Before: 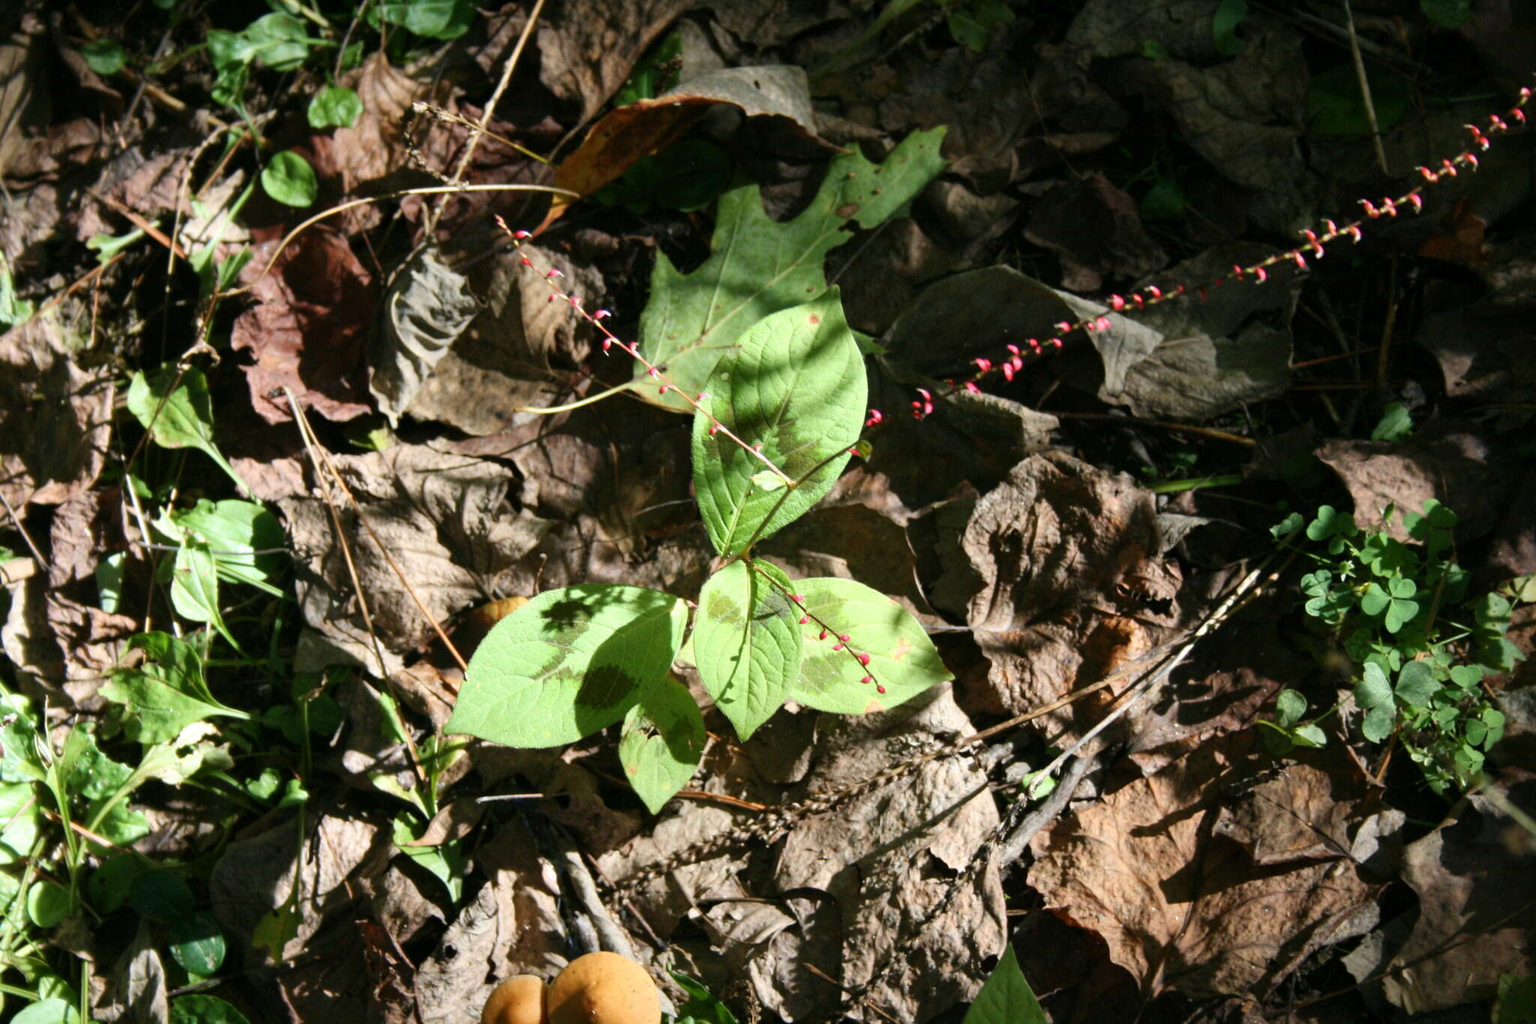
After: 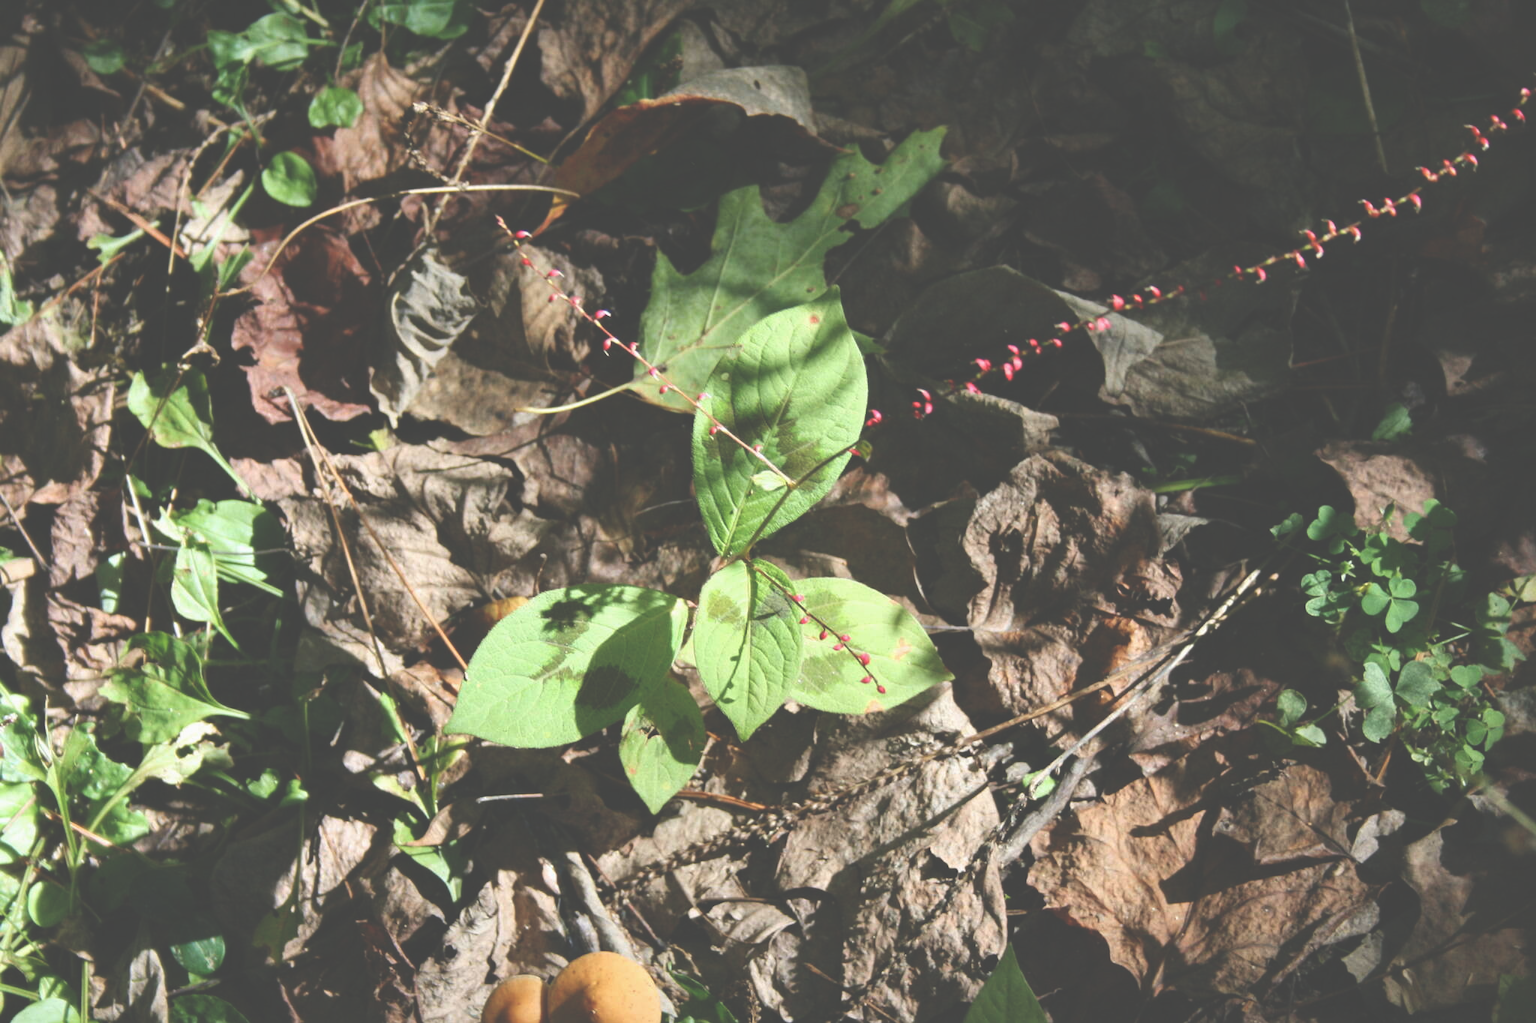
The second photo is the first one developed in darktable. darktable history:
exposure: black level correction -0.062, exposure -0.049 EV, compensate highlight preservation false
